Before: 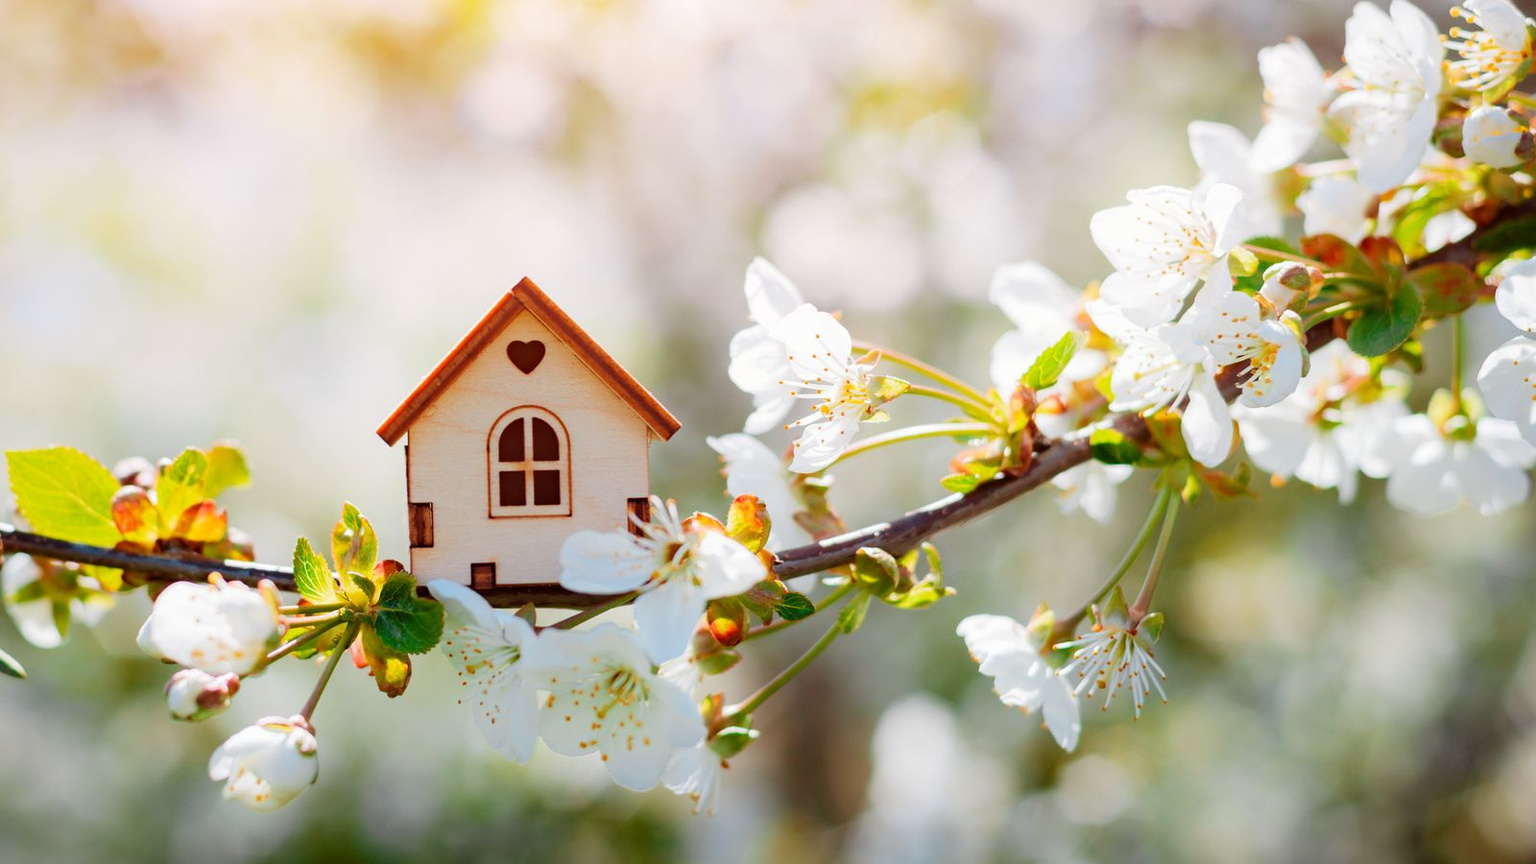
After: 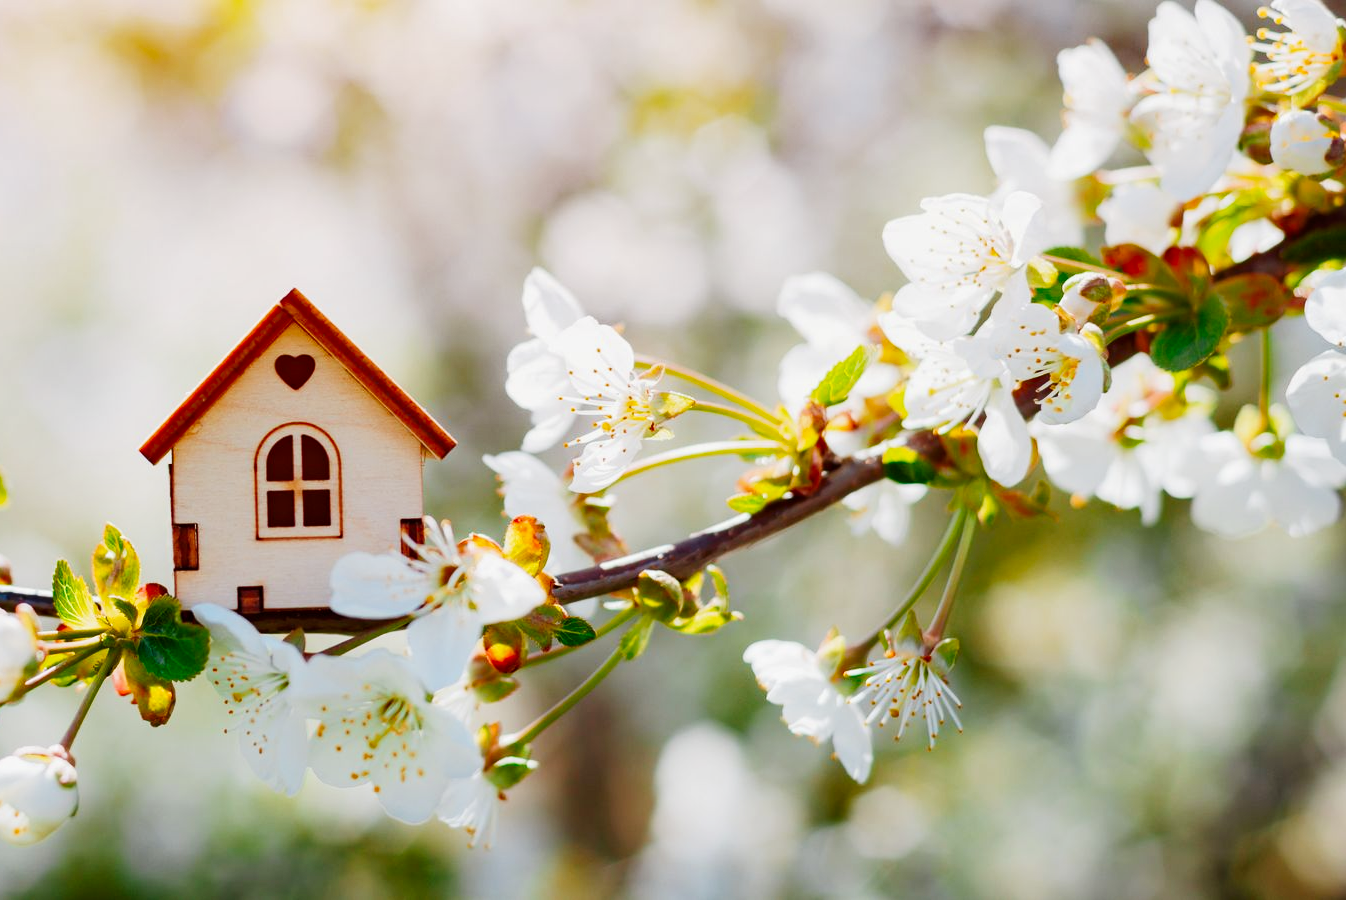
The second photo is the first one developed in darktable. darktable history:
shadows and highlights: soften with gaussian
crop: left 15.863%
tone curve: curves: ch0 [(0, 0) (0.071, 0.047) (0.266, 0.26) (0.491, 0.552) (0.753, 0.818) (1, 0.983)]; ch1 [(0, 0) (0.346, 0.307) (0.408, 0.369) (0.463, 0.443) (0.482, 0.493) (0.502, 0.5) (0.517, 0.518) (0.546, 0.576) (0.588, 0.643) (0.651, 0.709) (1, 1)]; ch2 [(0, 0) (0.346, 0.34) (0.434, 0.46) (0.485, 0.494) (0.5, 0.494) (0.517, 0.503) (0.535, 0.545) (0.583, 0.634) (0.625, 0.686) (1, 1)], preserve colors none
